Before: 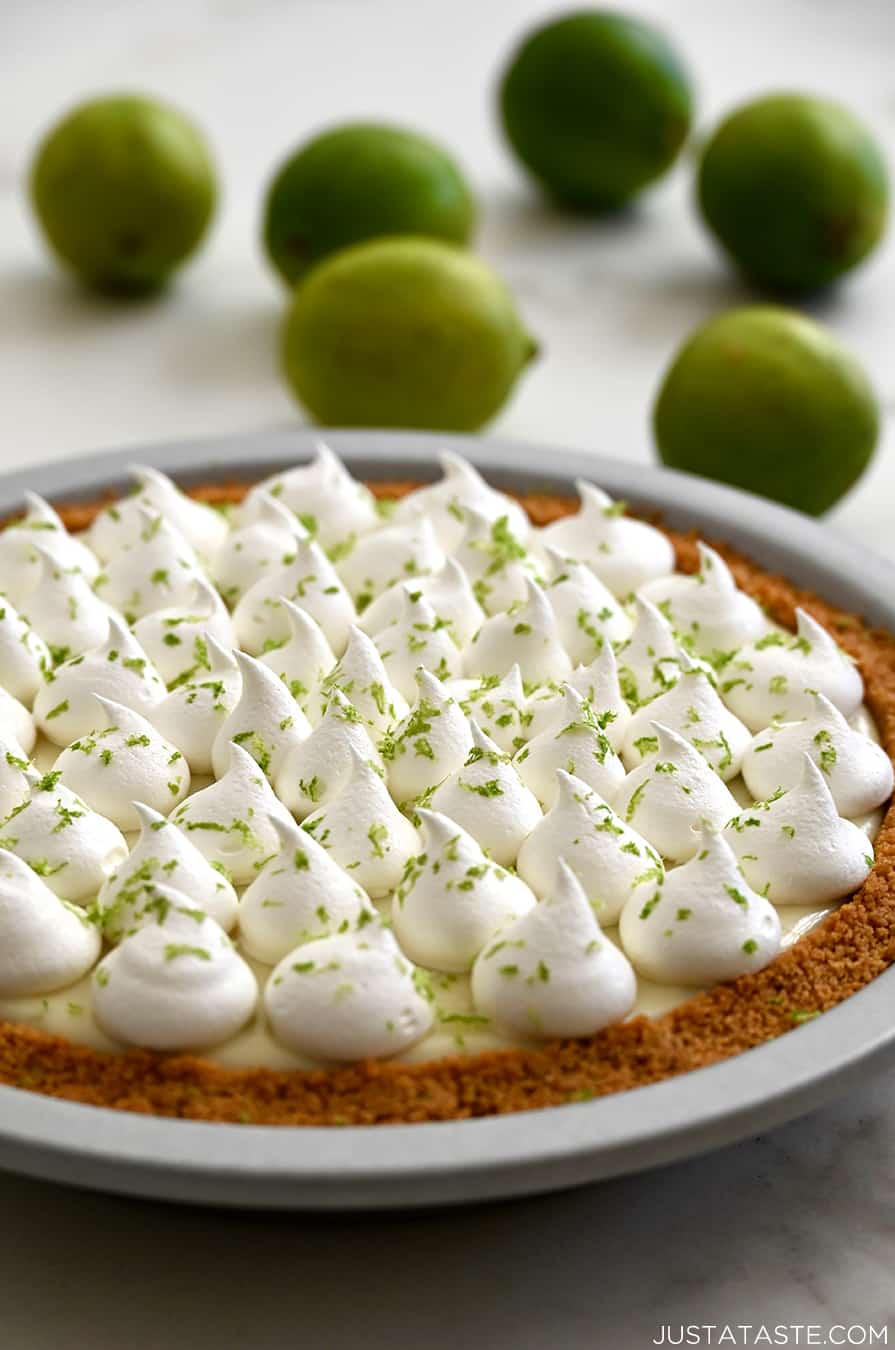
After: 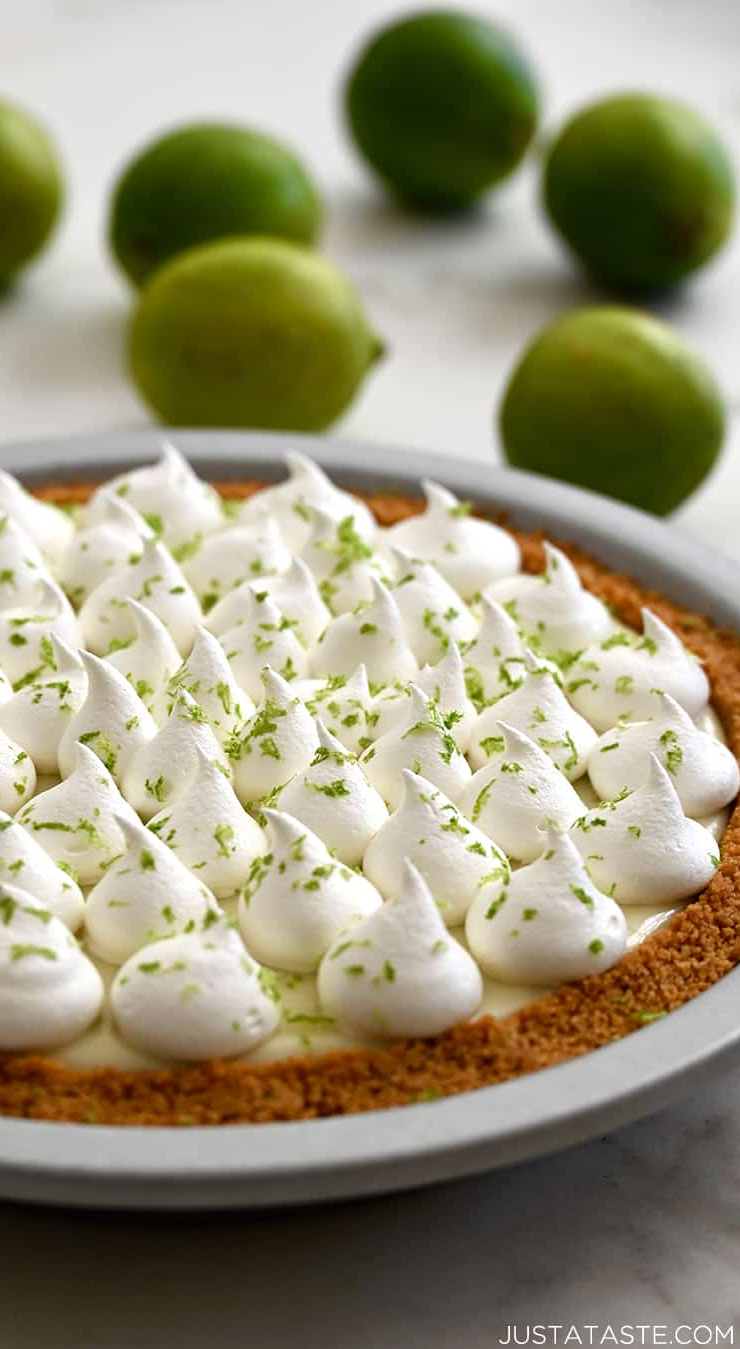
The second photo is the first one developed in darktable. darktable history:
crop: left 17.26%, bottom 0.047%
